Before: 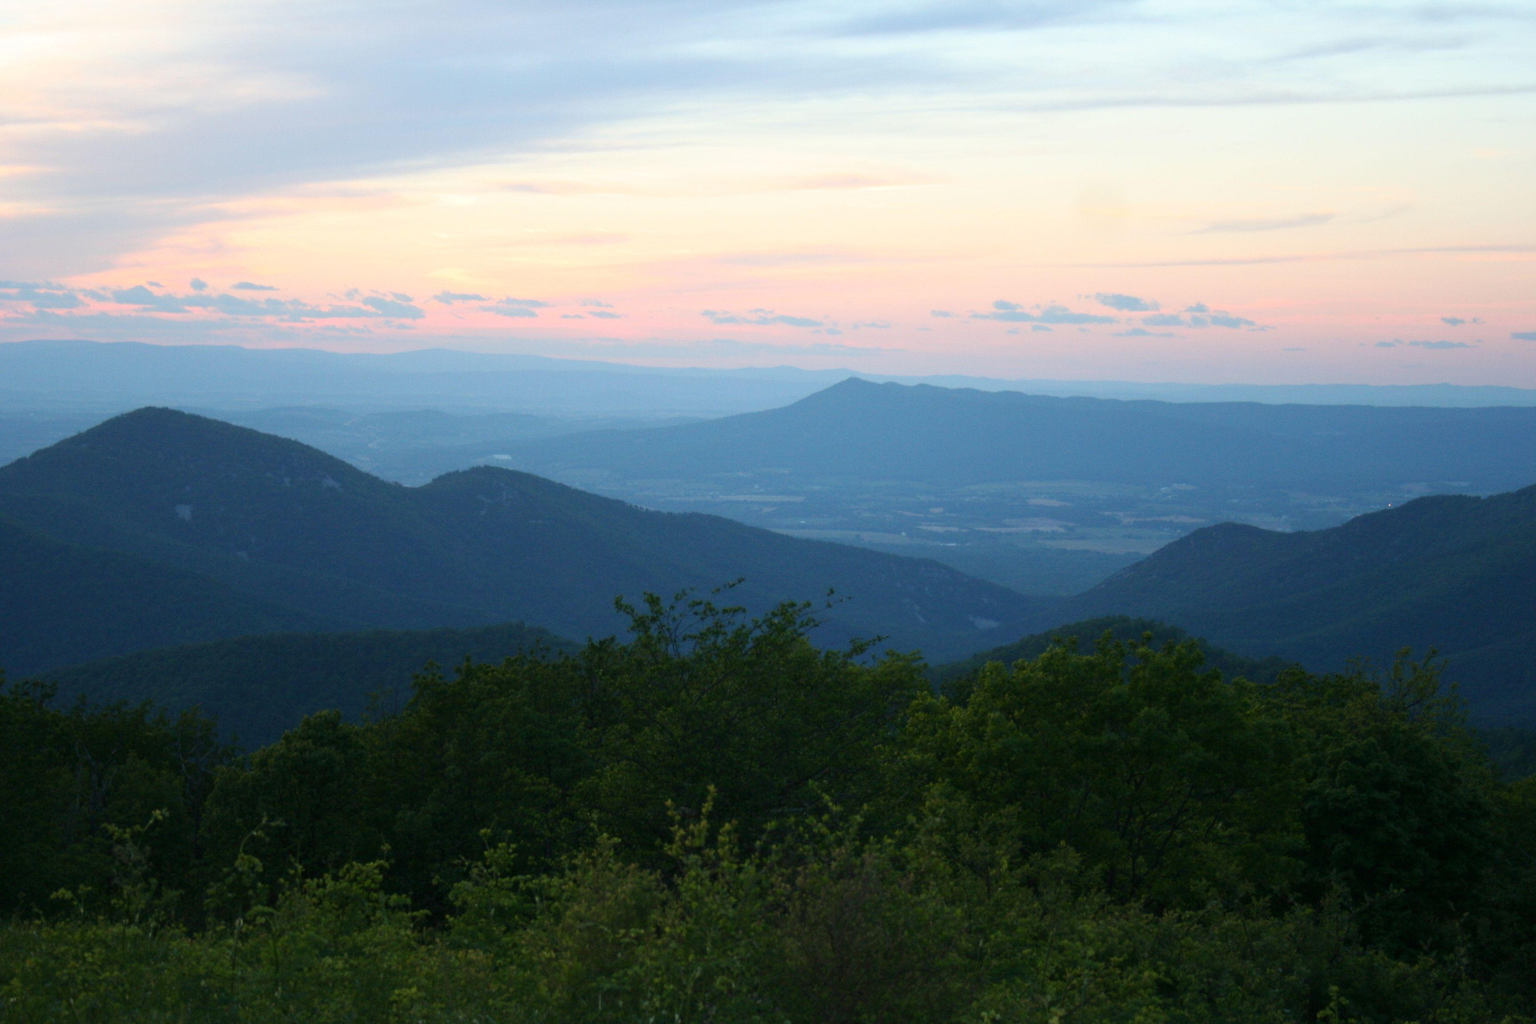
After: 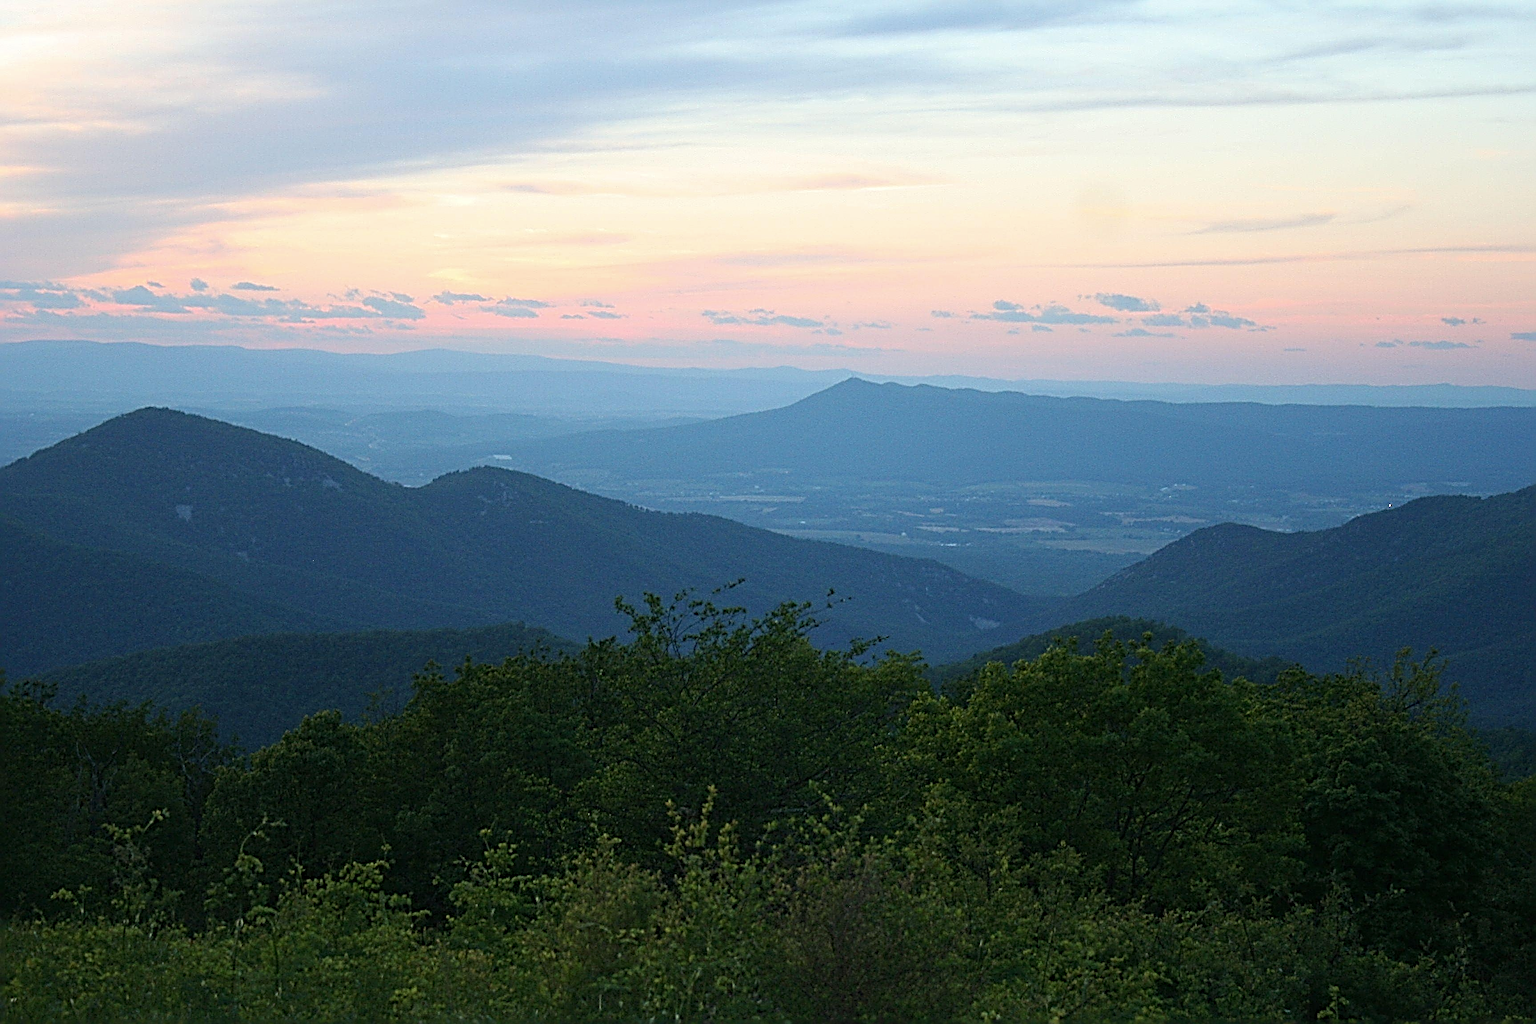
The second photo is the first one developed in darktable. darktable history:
sharpen: radius 4.039, amount 1.986
shadows and highlights: shadows 25.18, highlights -24.35
